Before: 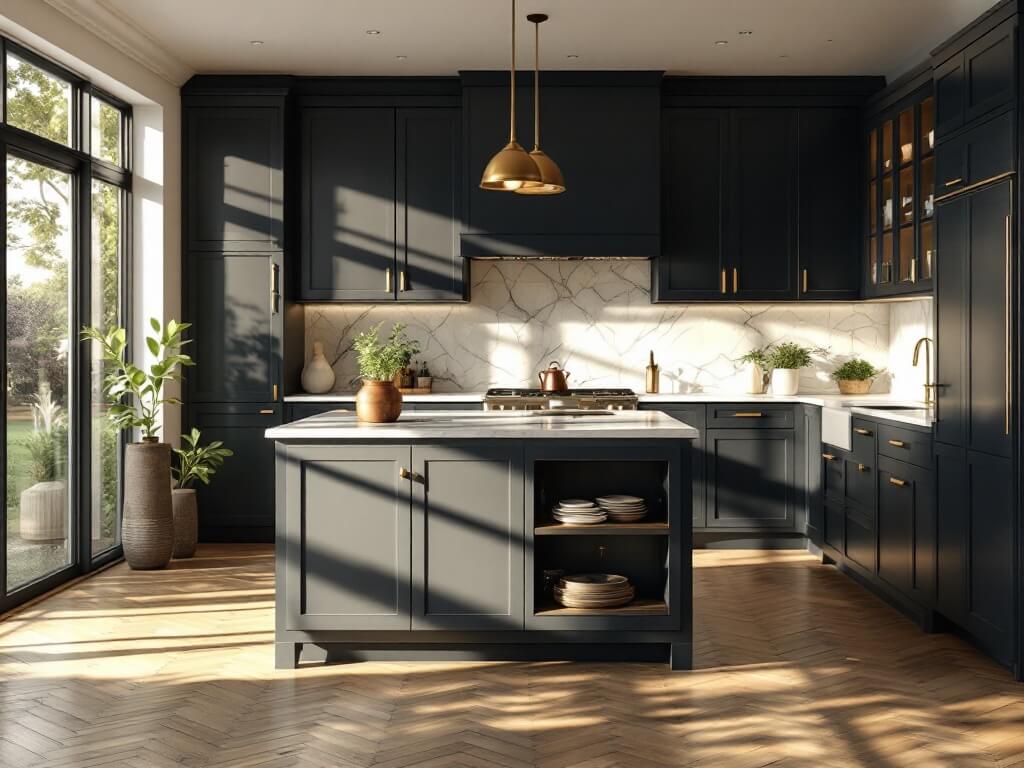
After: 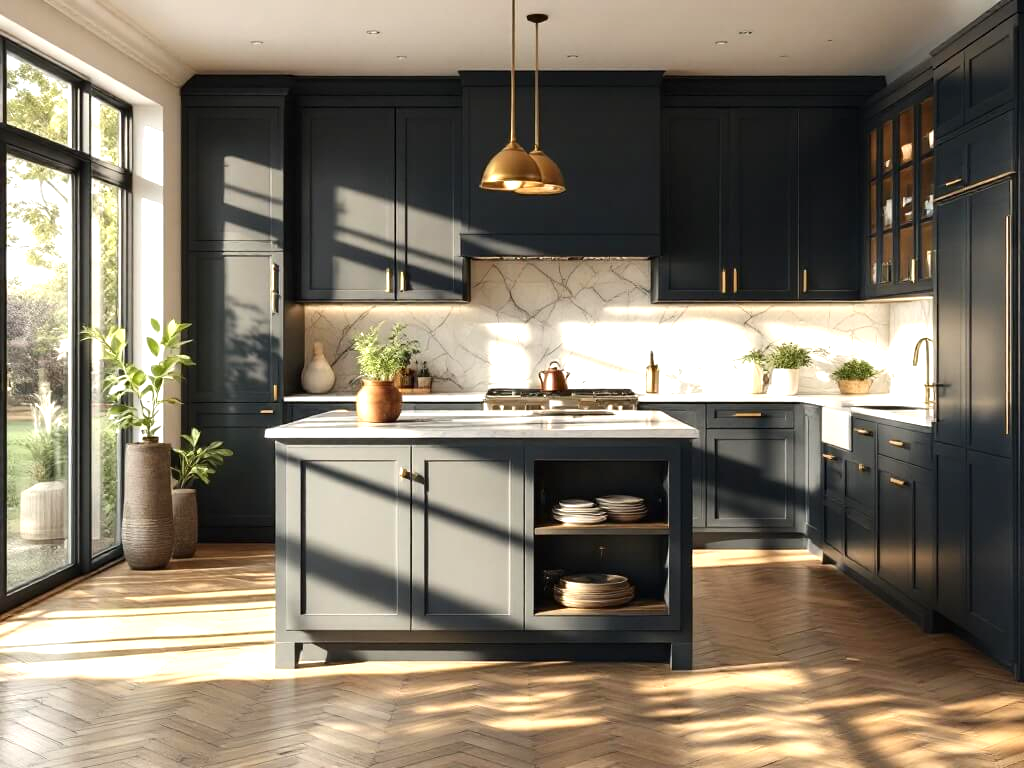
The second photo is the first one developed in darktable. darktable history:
contrast brightness saturation: contrast 0.051
exposure: exposure 0.721 EV, compensate highlight preservation false
